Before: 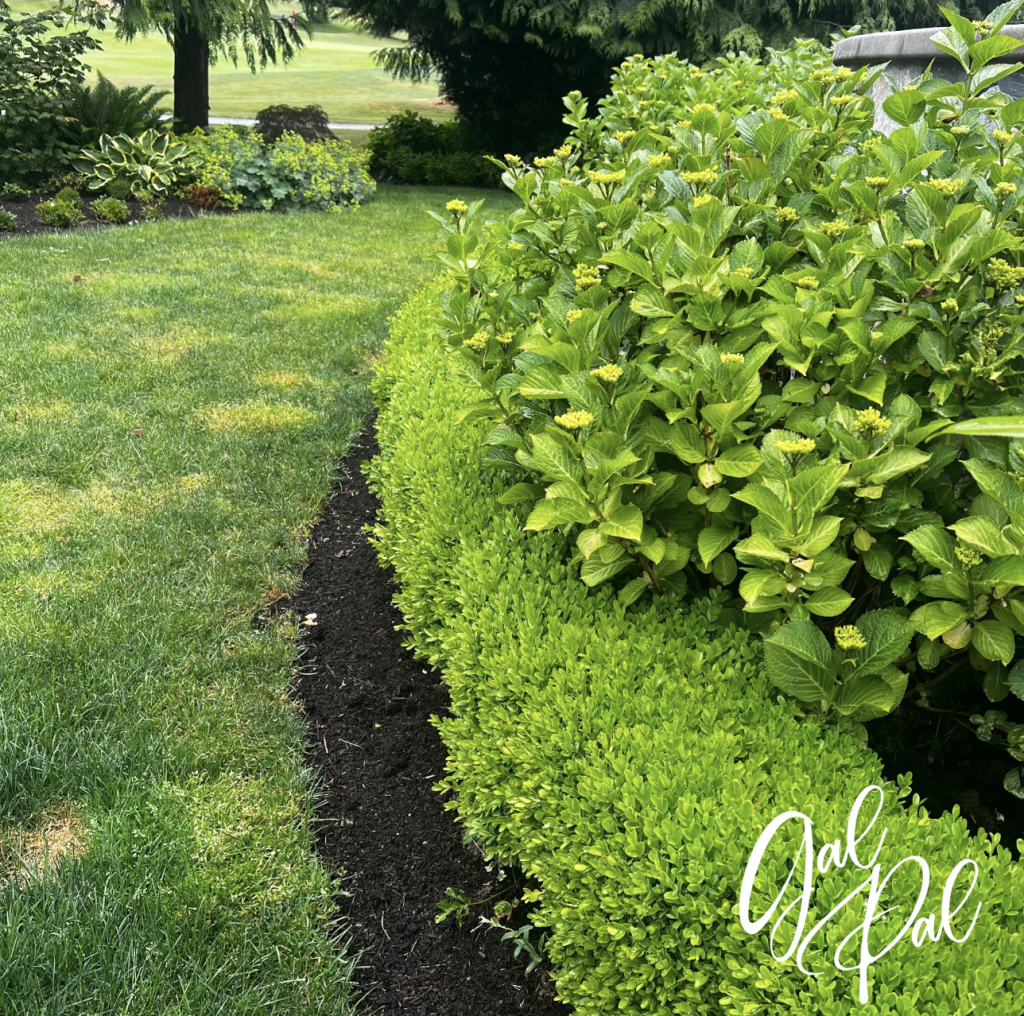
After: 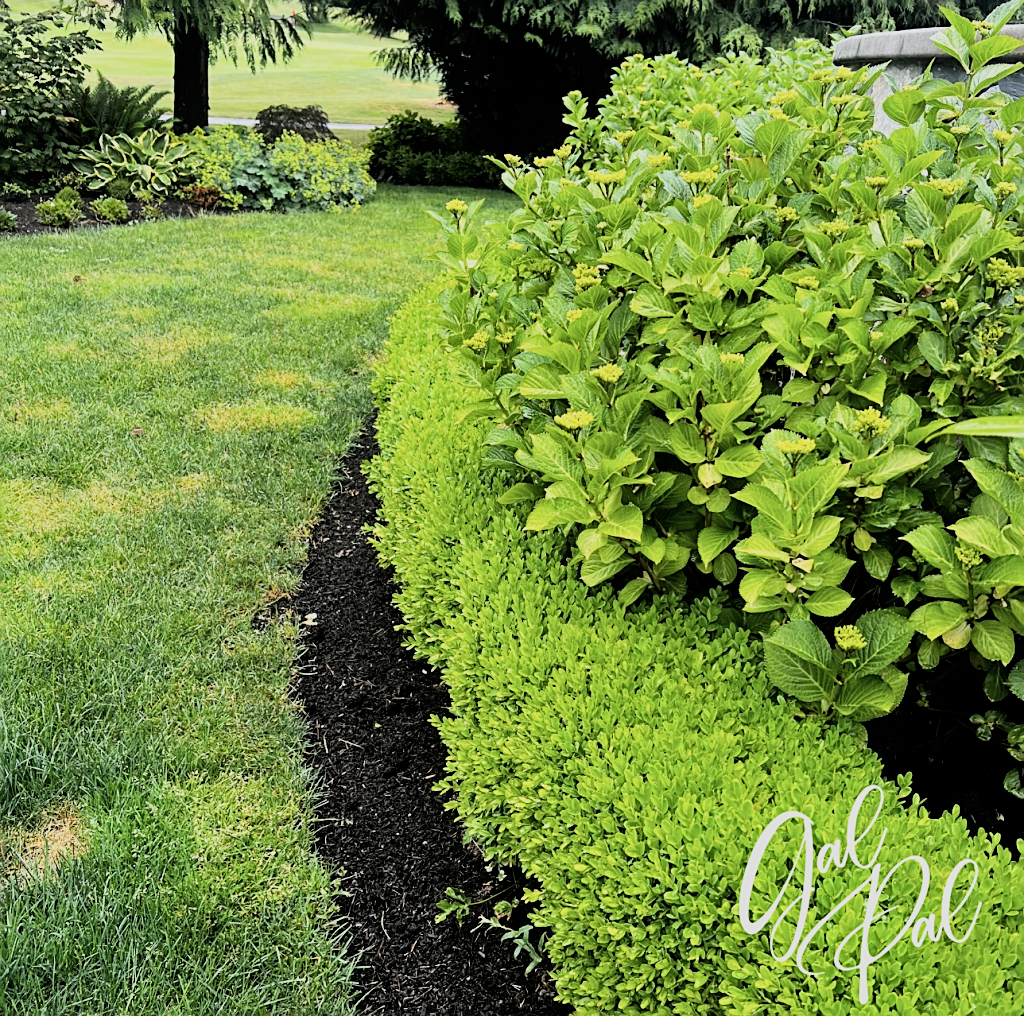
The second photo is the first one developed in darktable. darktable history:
filmic rgb: black relative exposure -7.15 EV, white relative exposure 5.36 EV, hardness 3.02, color science v6 (2022)
tone curve: curves: ch0 [(0, 0) (0.004, 0.001) (0.133, 0.151) (0.325, 0.399) (0.475, 0.579) (0.832, 0.902) (1, 1)], color space Lab, linked channels, preserve colors none
shadows and highlights: soften with gaussian
exposure: exposure -0.116 EV, compensate exposure bias true, compensate highlight preservation false
sharpen: on, module defaults
